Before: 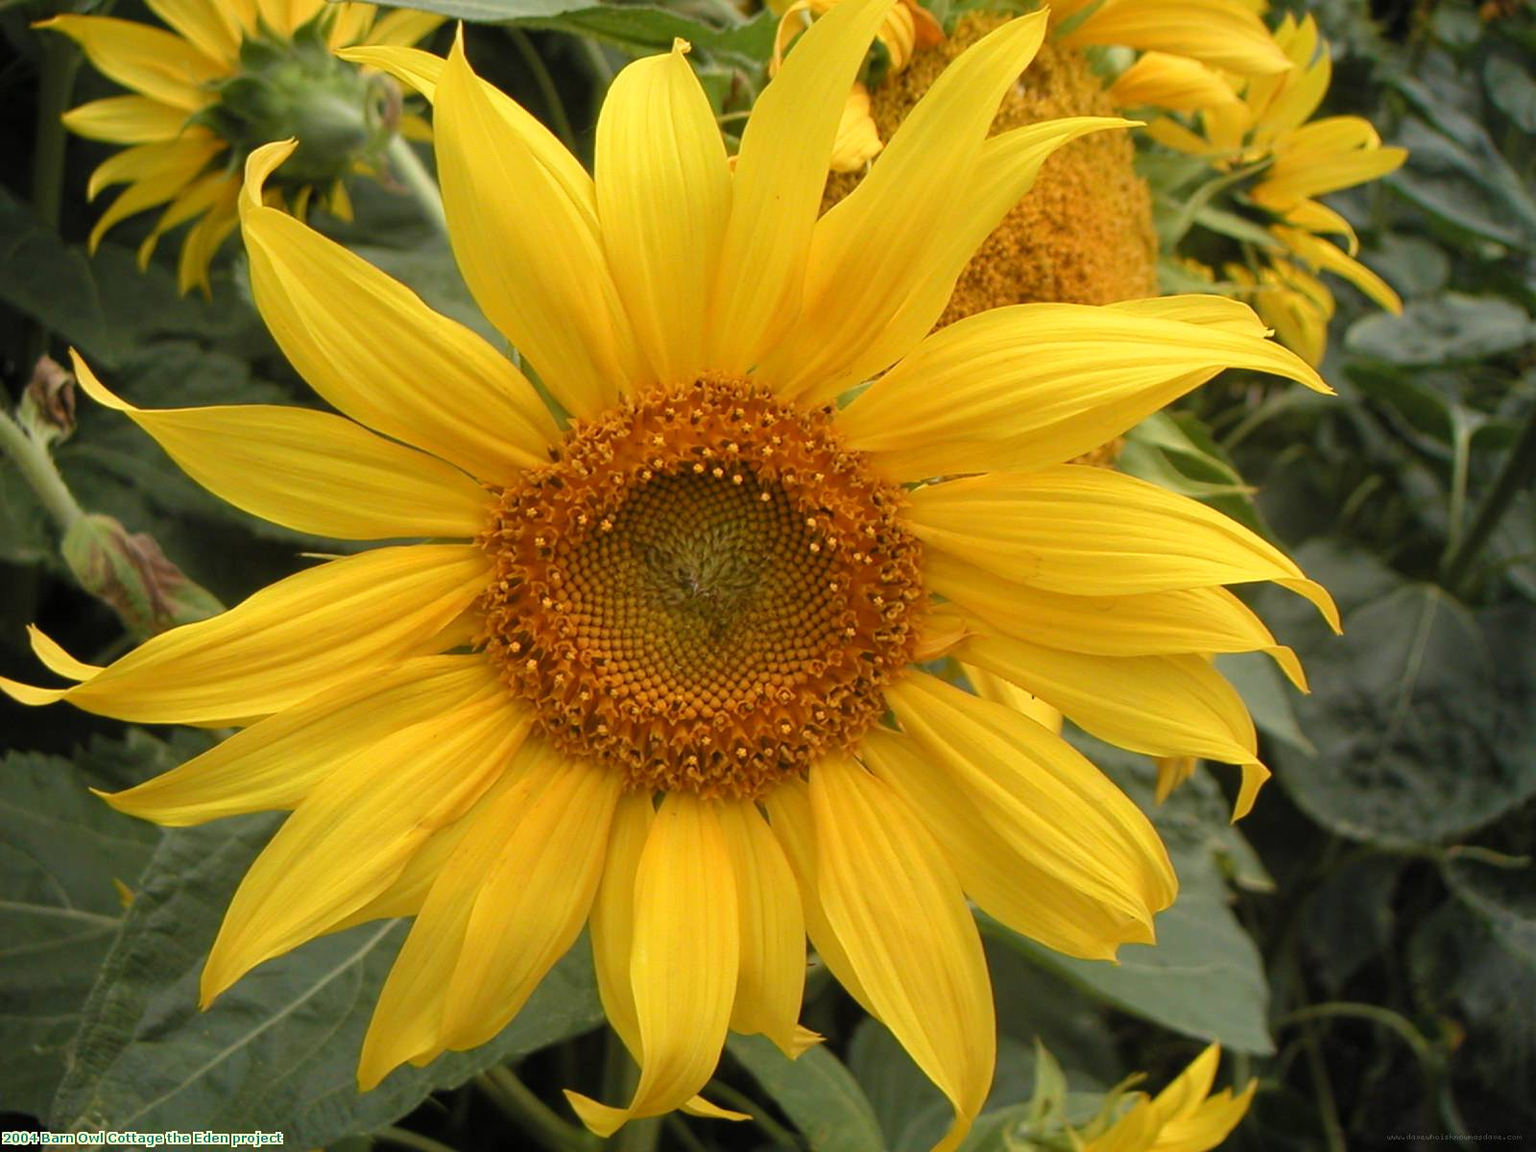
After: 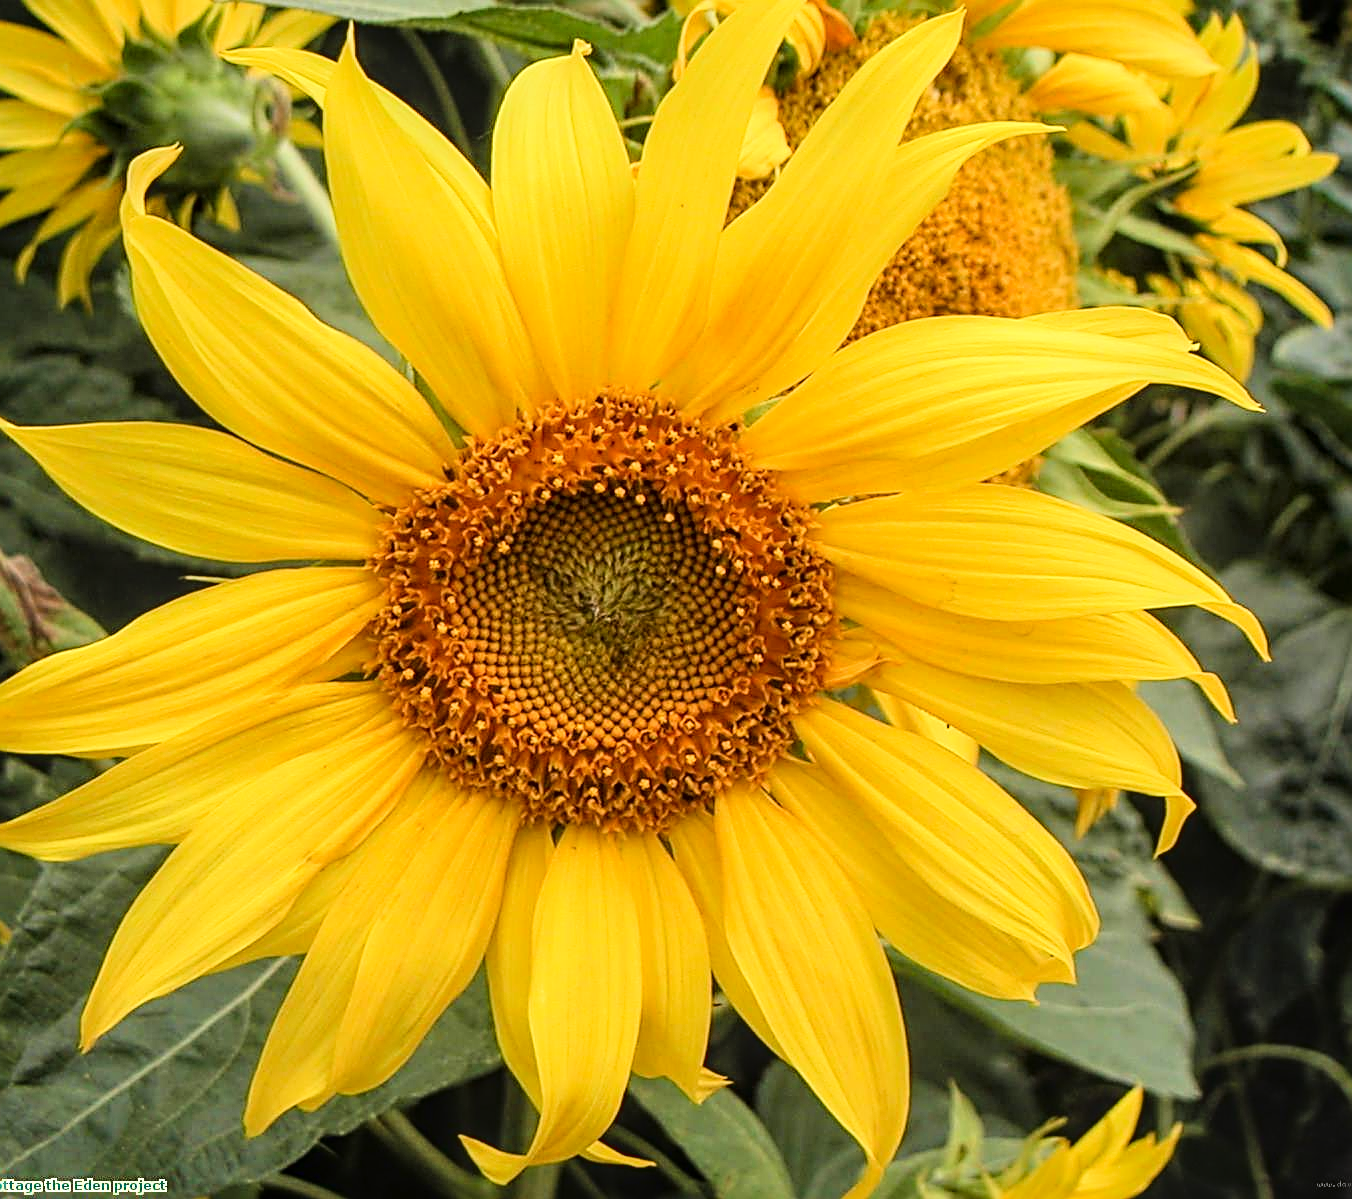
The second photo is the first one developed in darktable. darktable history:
tone equalizer: mask exposure compensation -0.506 EV
crop: left 8.02%, right 7.47%
sharpen: radius 2.653, amount 0.667
local contrast: detail 130%
tone curve: curves: ch0 [(0, 0.023) (0.113, 0.081) (0.204, 0.197) (0.498, 0.608) (0.709, 0.819) (0.984, 0.961)]; ch1 [(0, 0) (0.172, 0.123) (0.317, 0.272) (0.414, 0.382) (0.476, 0.479) (0.505, 0.501) (0.528, 0.54) (0.618, 0.647) (0.709, 0.764) (1, 1)]; ch2 [(0, 0) (0.411, 0.424) (0.492, 0.502) (0.521, 0.521) (0.55, 0.576) (0.686, 0.638) (1, 1)], color space Lab, linked channels, preserve colors none
